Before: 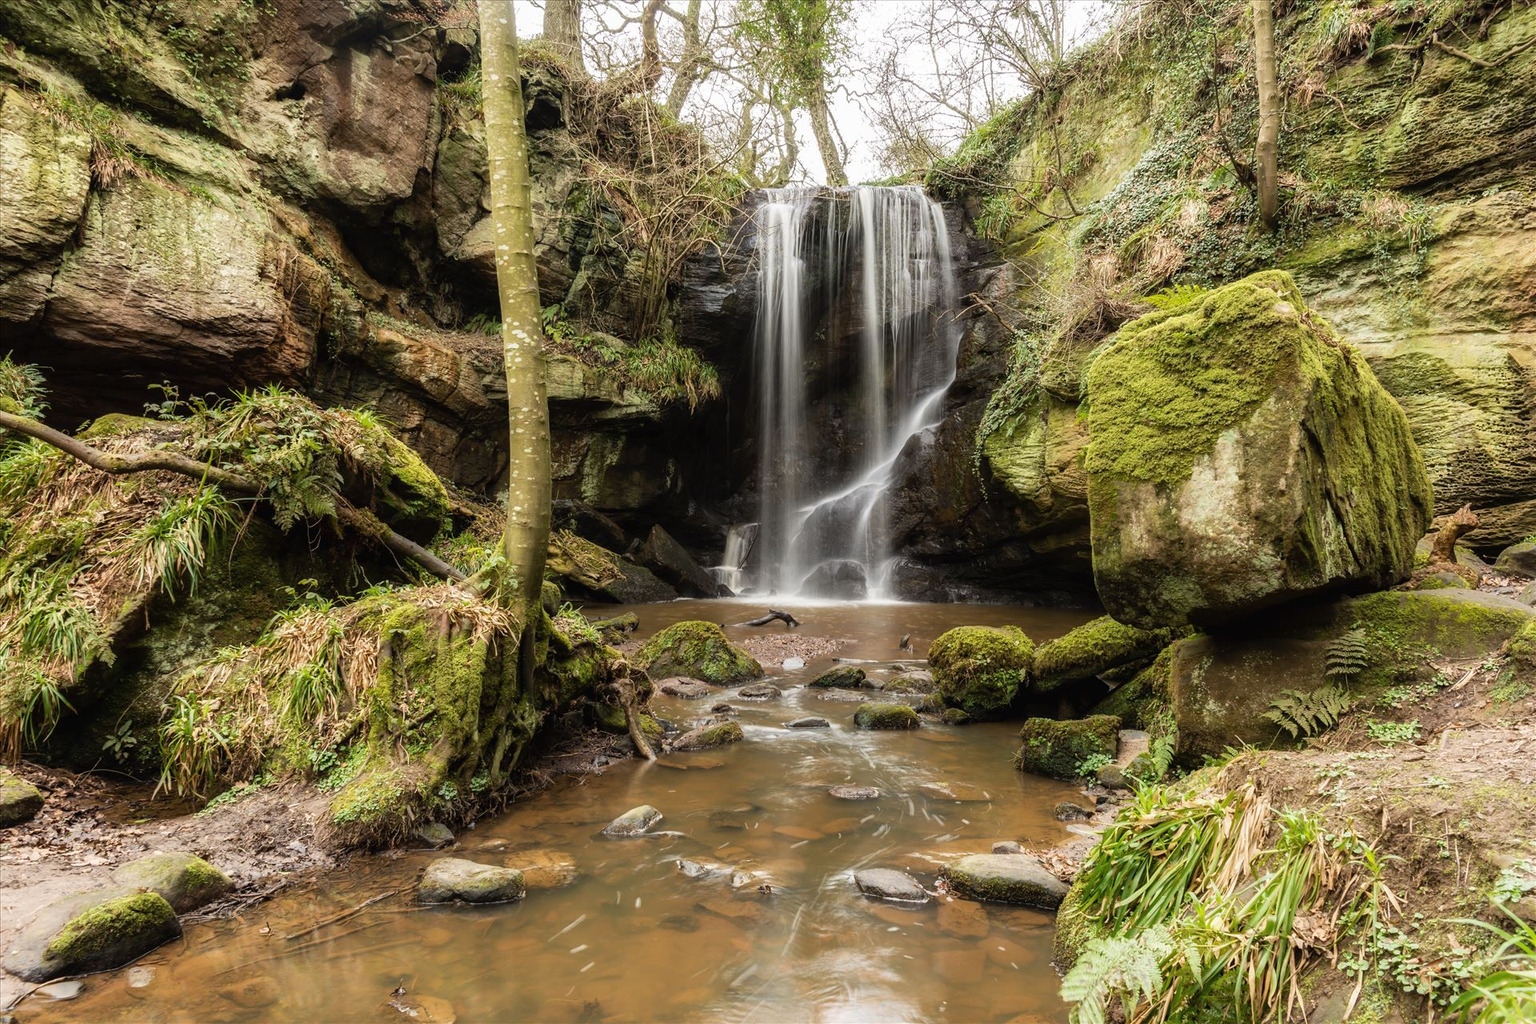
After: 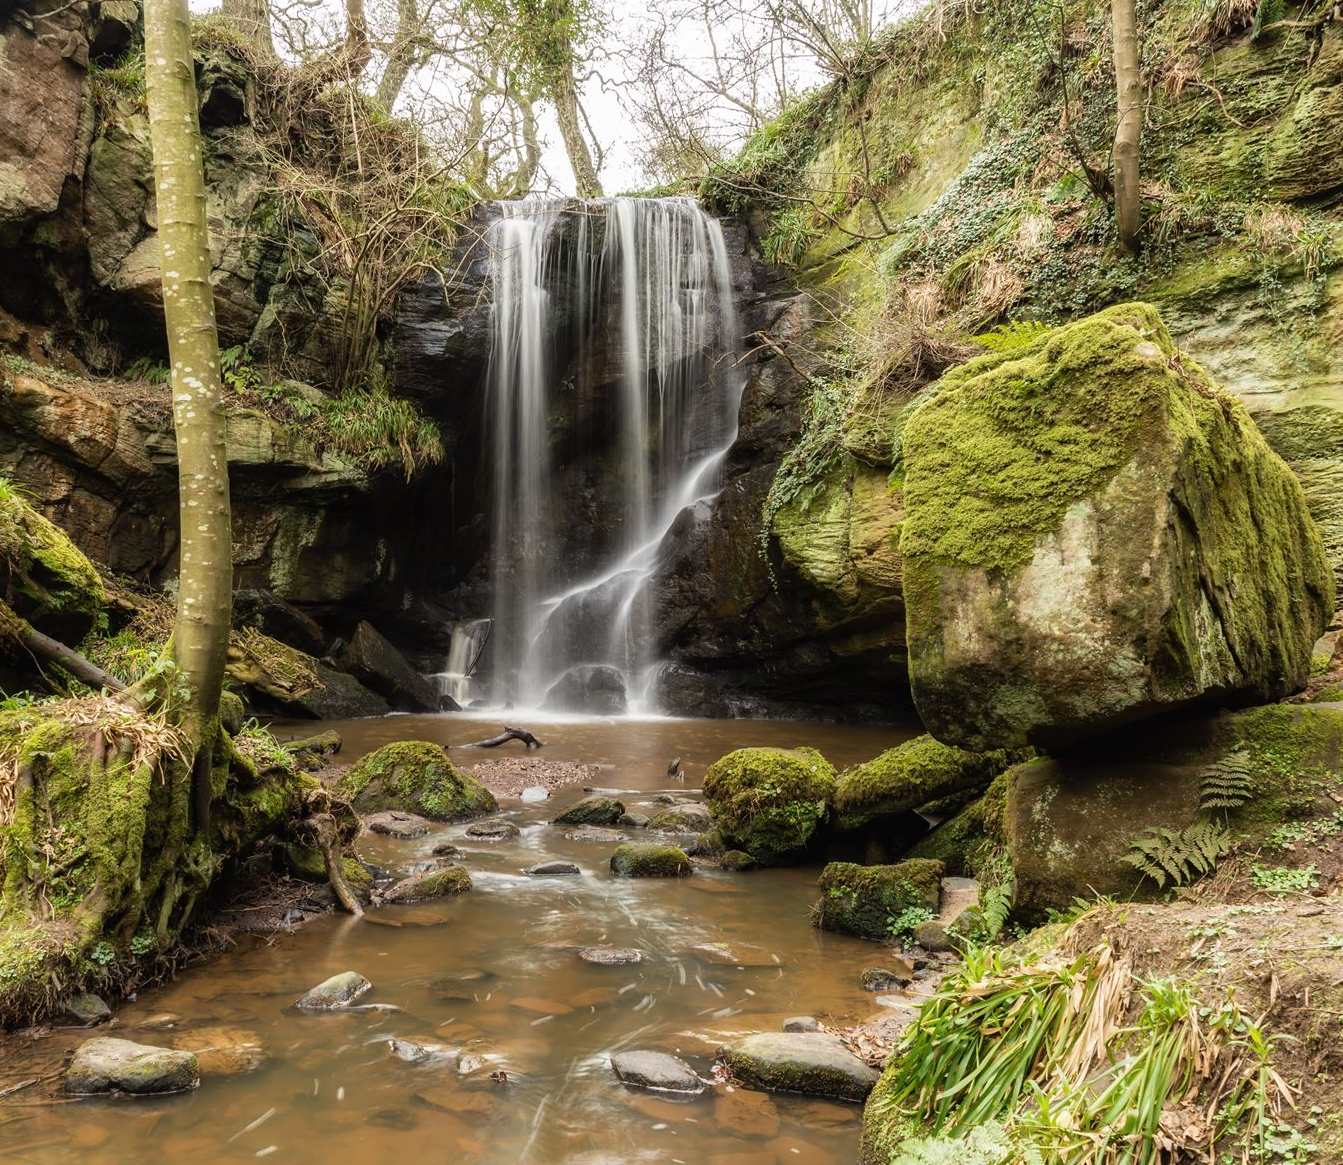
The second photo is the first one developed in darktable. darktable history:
crop and rotate: left 23.815%, top 2.772%, right 6.232%, bottom 6.183%
